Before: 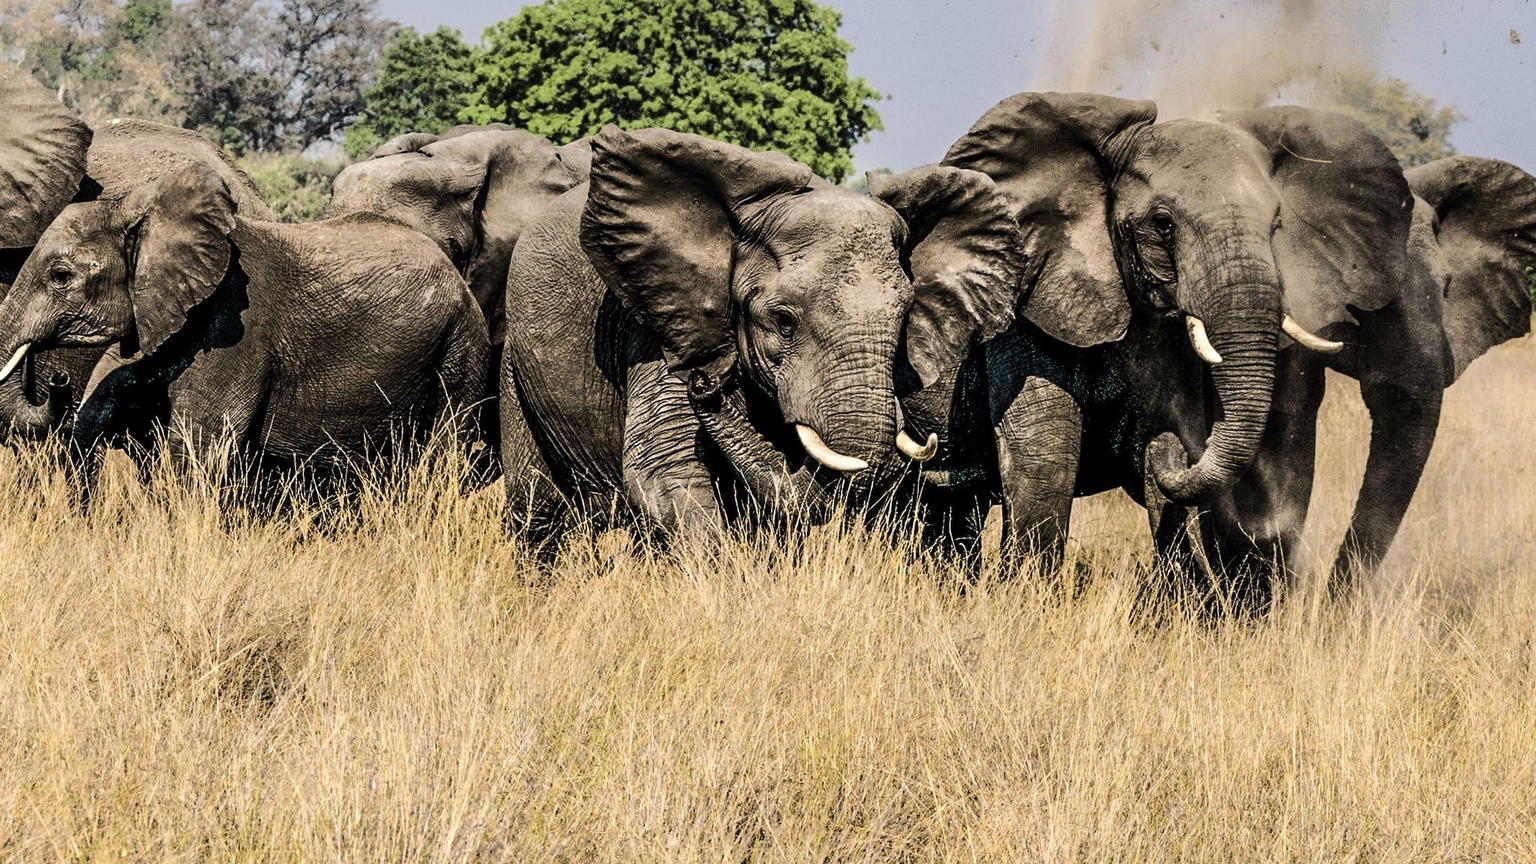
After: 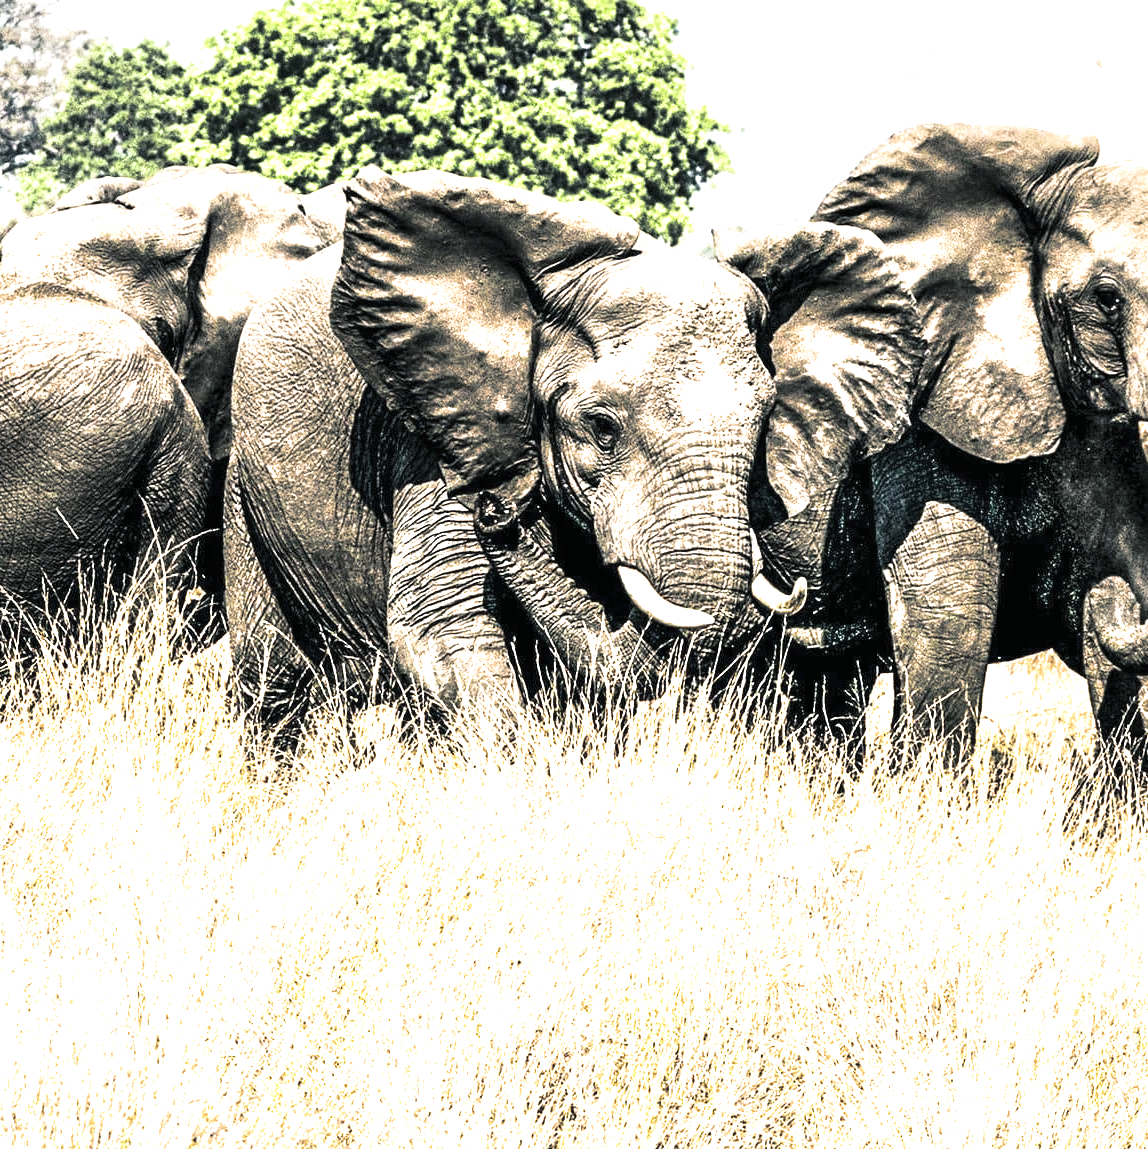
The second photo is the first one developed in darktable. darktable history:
crop: left 21.674%, right 22.086%
split-toning: shadows › hue 201.6°, shadows › saturation 0.16, highlights › hue 50.4°, highlights › saturation 0.2, balance -49.9
exposure: black level correction 0, exposure 1.675 EV, compensate exposure bias true, compensate highlight preservation false
